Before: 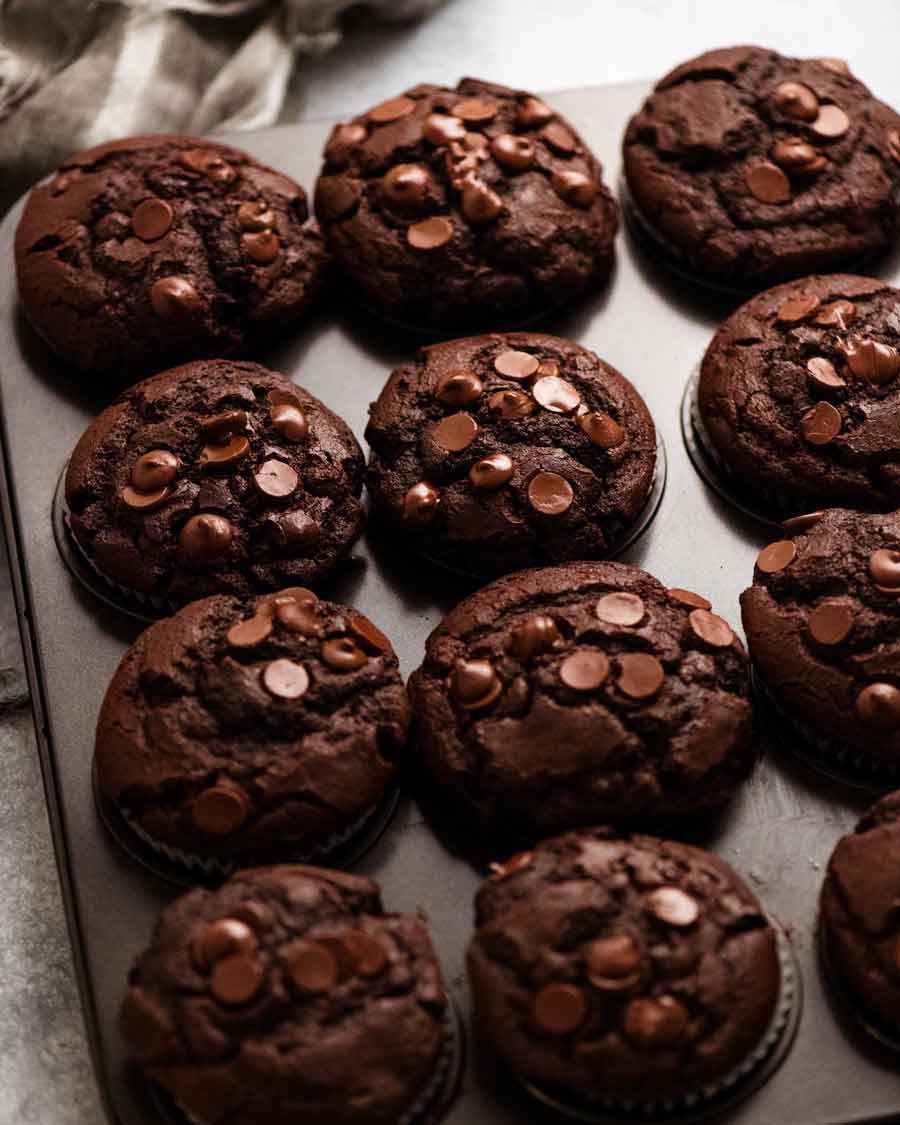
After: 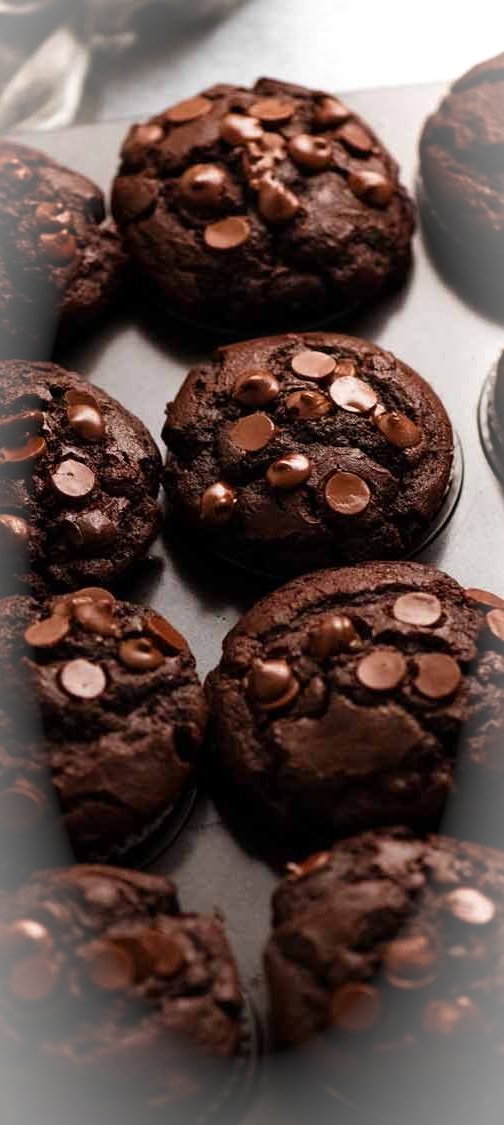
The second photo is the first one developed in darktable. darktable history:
vignetting: fall-off start 87.3%, brightness 0.3, saturation -0.003, automatic ratio true
crop and rotate: left 22.66%, right 21.309%
